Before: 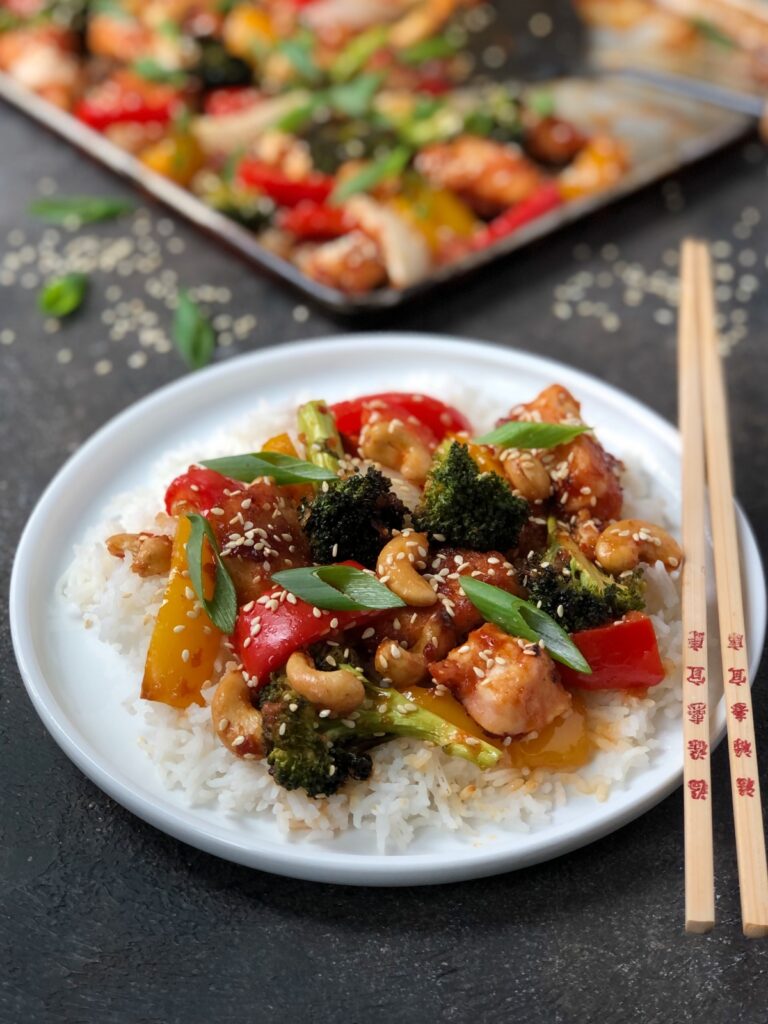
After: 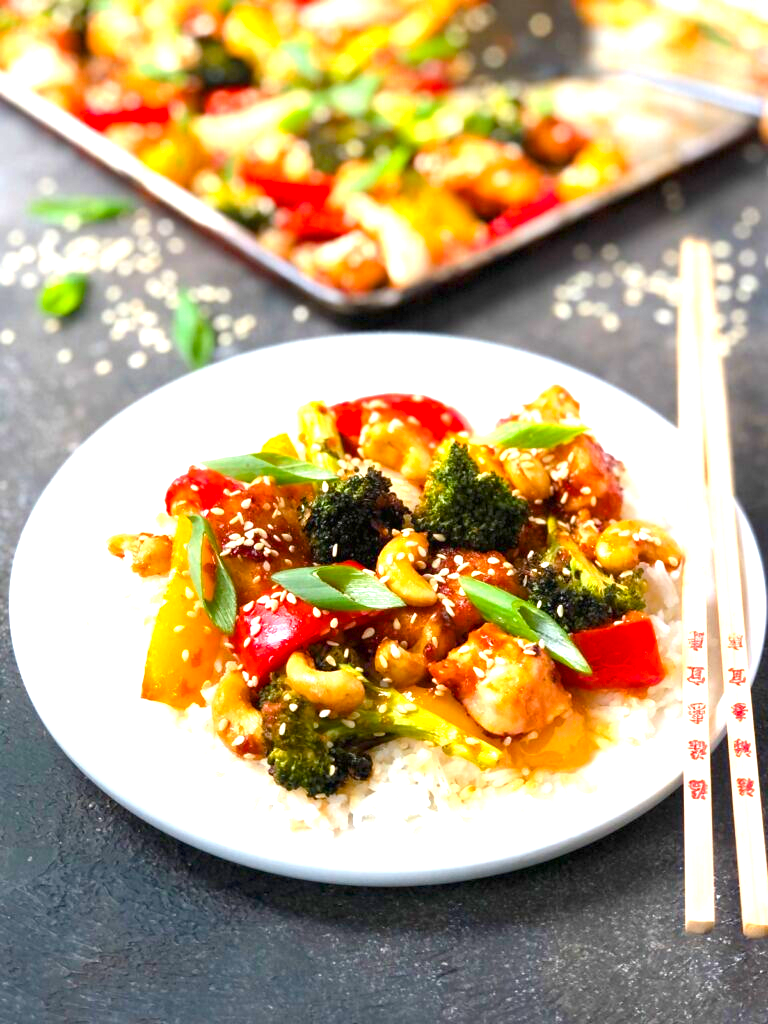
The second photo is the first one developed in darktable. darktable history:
exposure: black level correction 0, exposure 1.741 EV, compensate exposure bias true, compensate highlight preservation false
color balance rgb: perceptual saturation grading › global saturation 20%, perceptual saturation grading › highlights 2.68%, perceptual saturation grading › shadows 50%
